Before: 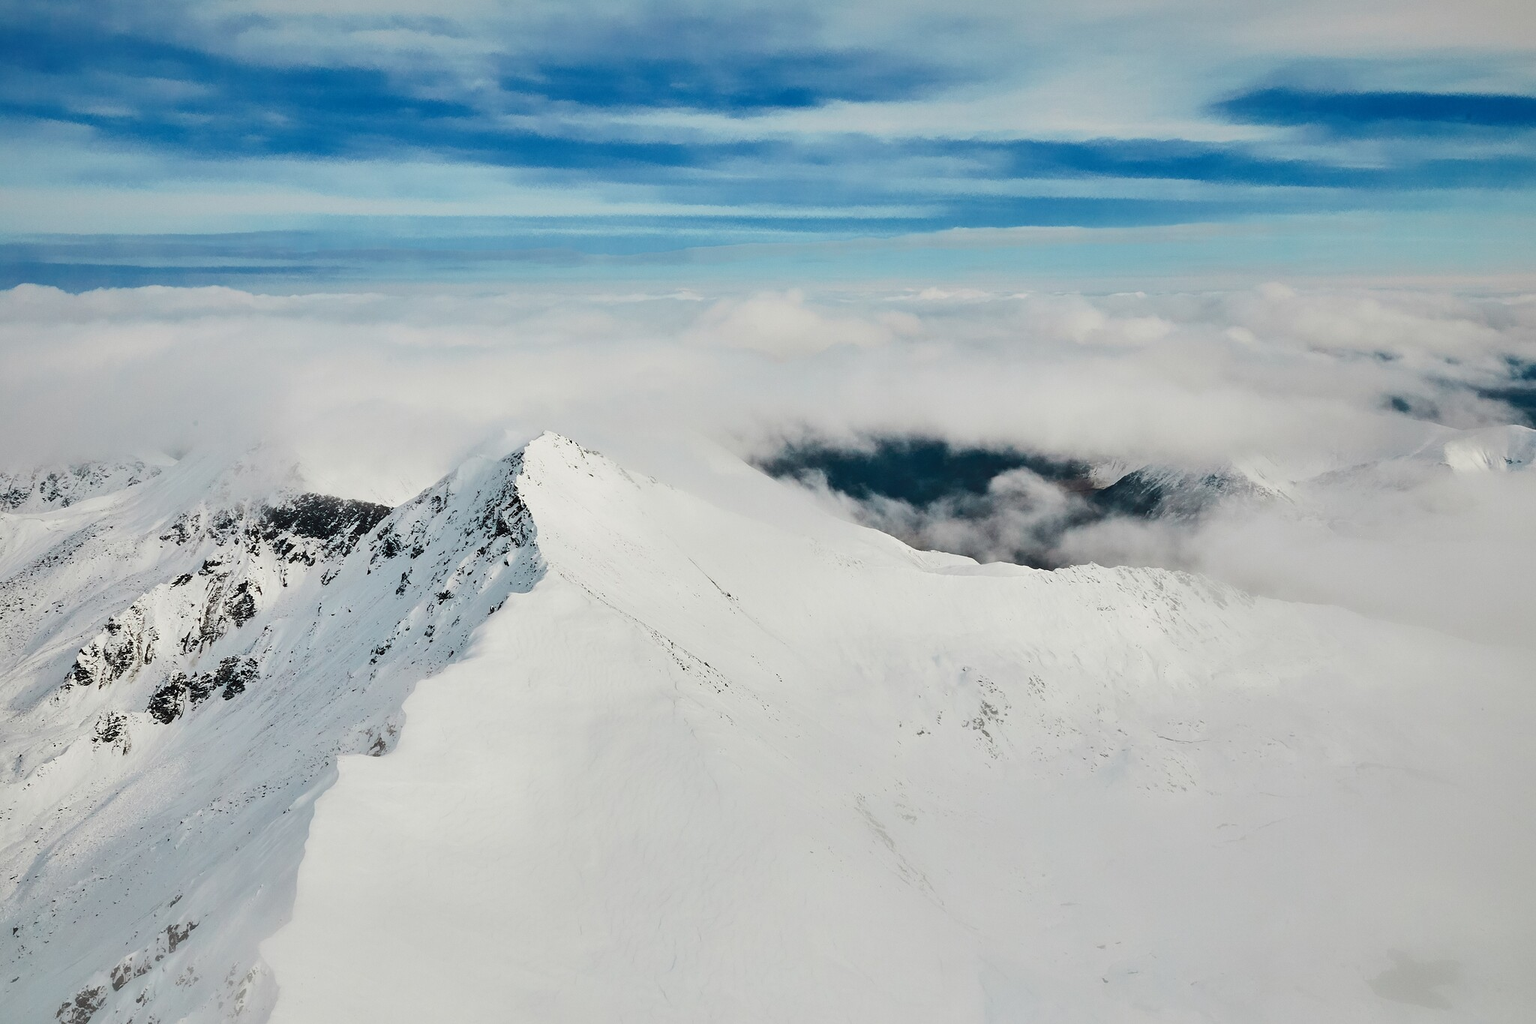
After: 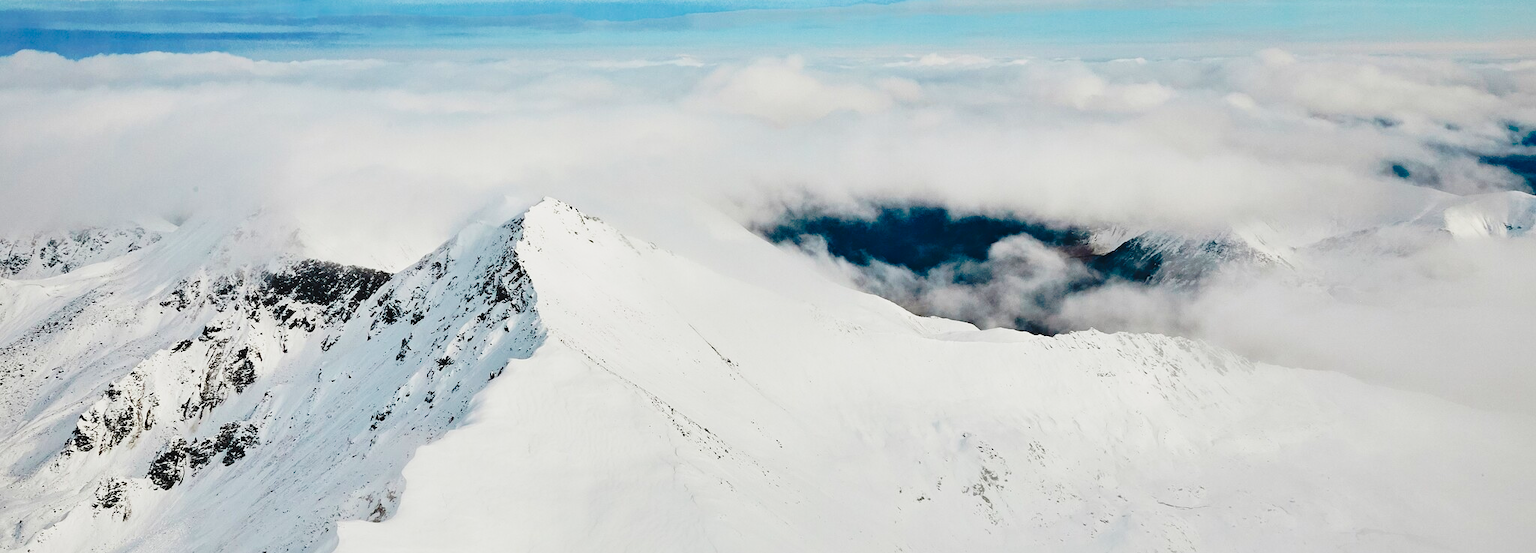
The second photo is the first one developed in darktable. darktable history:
local contrast: mode bilateral grid, contrast 10, coarseness 24, detail 115%, midtone range 0.2
contrast brightness saturation: contrast 0.082, saturation 0.196
crop and rotate: top 22.878%, bottom 22.991%
tone curve: curves: ch0 [(0, 0.029) (0.168, 0.142) (0.359, 0.44) (0.469, 0.544) (0.634, 0.722) (0.858, 0.903) (1, 0.968)]; ch1 [(0, 0) (0.437, 0.453) (0.472, 0.47) (0.502, 0.502) (0.54, 0.534) (0.57, 0.592) (0.618, 0.66) (0.699, 0.749) (0.859, 0.899) (1, 1)]; ch2 [(0, 0) (0.33, 0.301) (0.421, 0.443) (0.476, 0.498) (0.505, 0.503) (0.547, 0.557) (0.586, 0.634) (0.608, 0.676) (1, 1)], preserve colors none
haze removal: compatibility mode true, adaptive false
